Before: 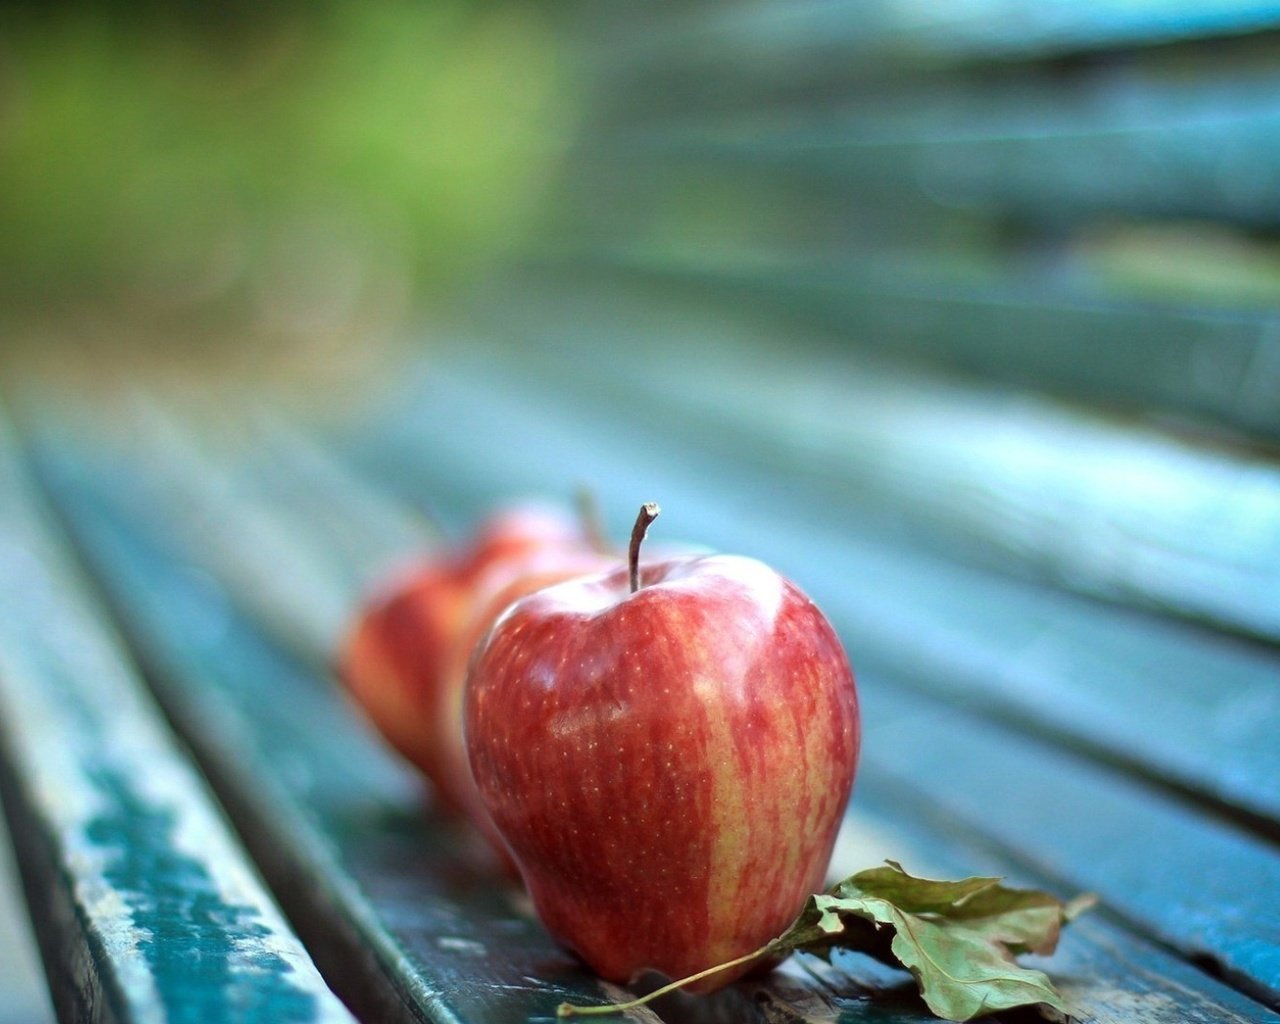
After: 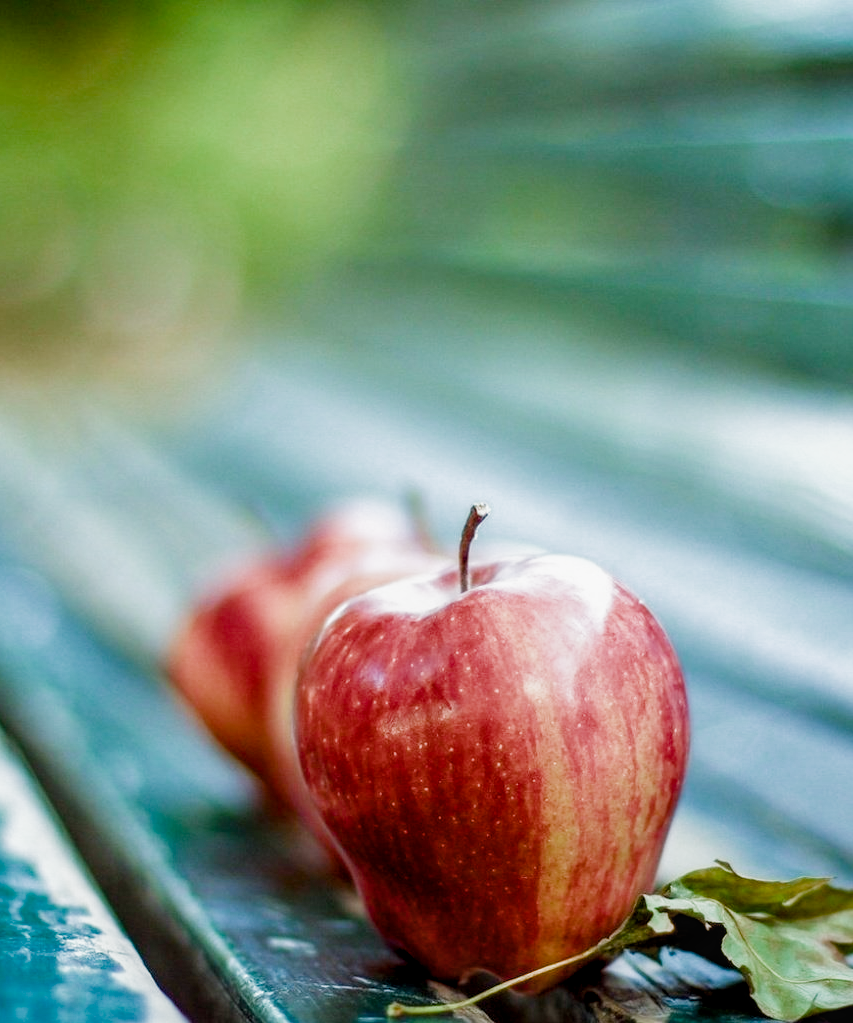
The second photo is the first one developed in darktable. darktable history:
filmic rgb: black relative exposure -11.39 EV, white relative exposure 3.23 EV, hardness 6.82, color science v4 (2020), contrast in shadows soft, contrast in highlights soft
exposure: black level correction 0.003, exposure 0.381 EV, compensate exposure bias true, compensate highlight preservation false
local contrast: on, module defaults
crop and rotate: left 13.344%, right 20.001%
color balance rgb: shadows lift › chroma 3.918%, shadows lift › hue 88.96°, perceptual saturation grading › global saturation 34.89%, perceptual saturation grading › highlights -29.95%, perceptual saturation grading › shadows 34.564%
